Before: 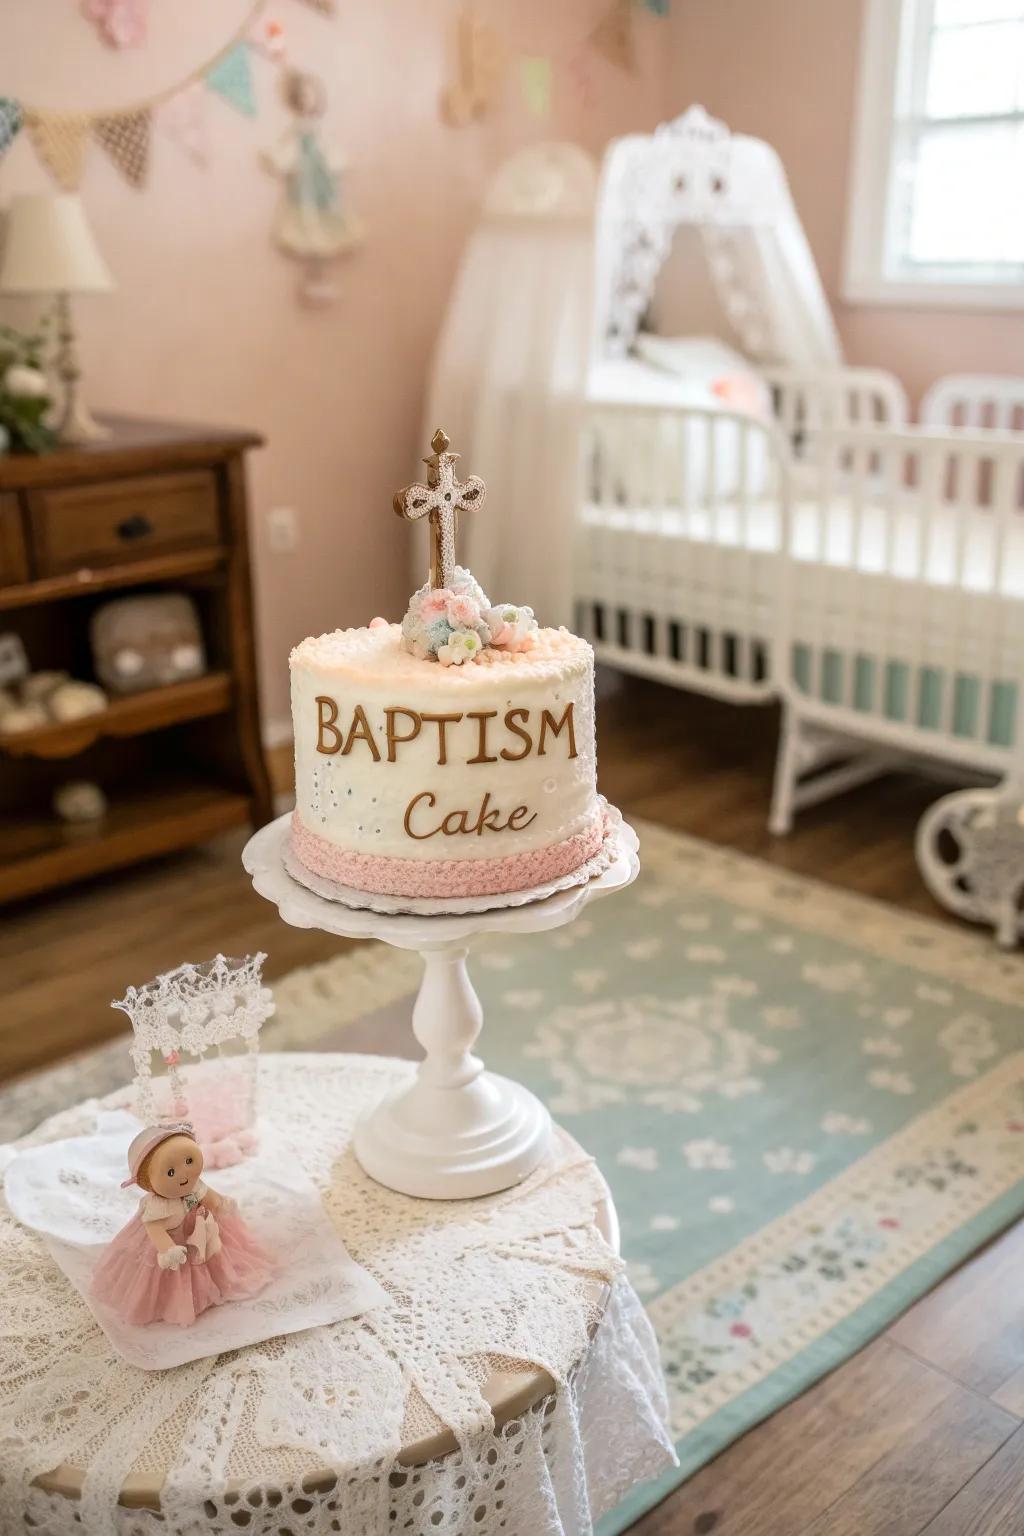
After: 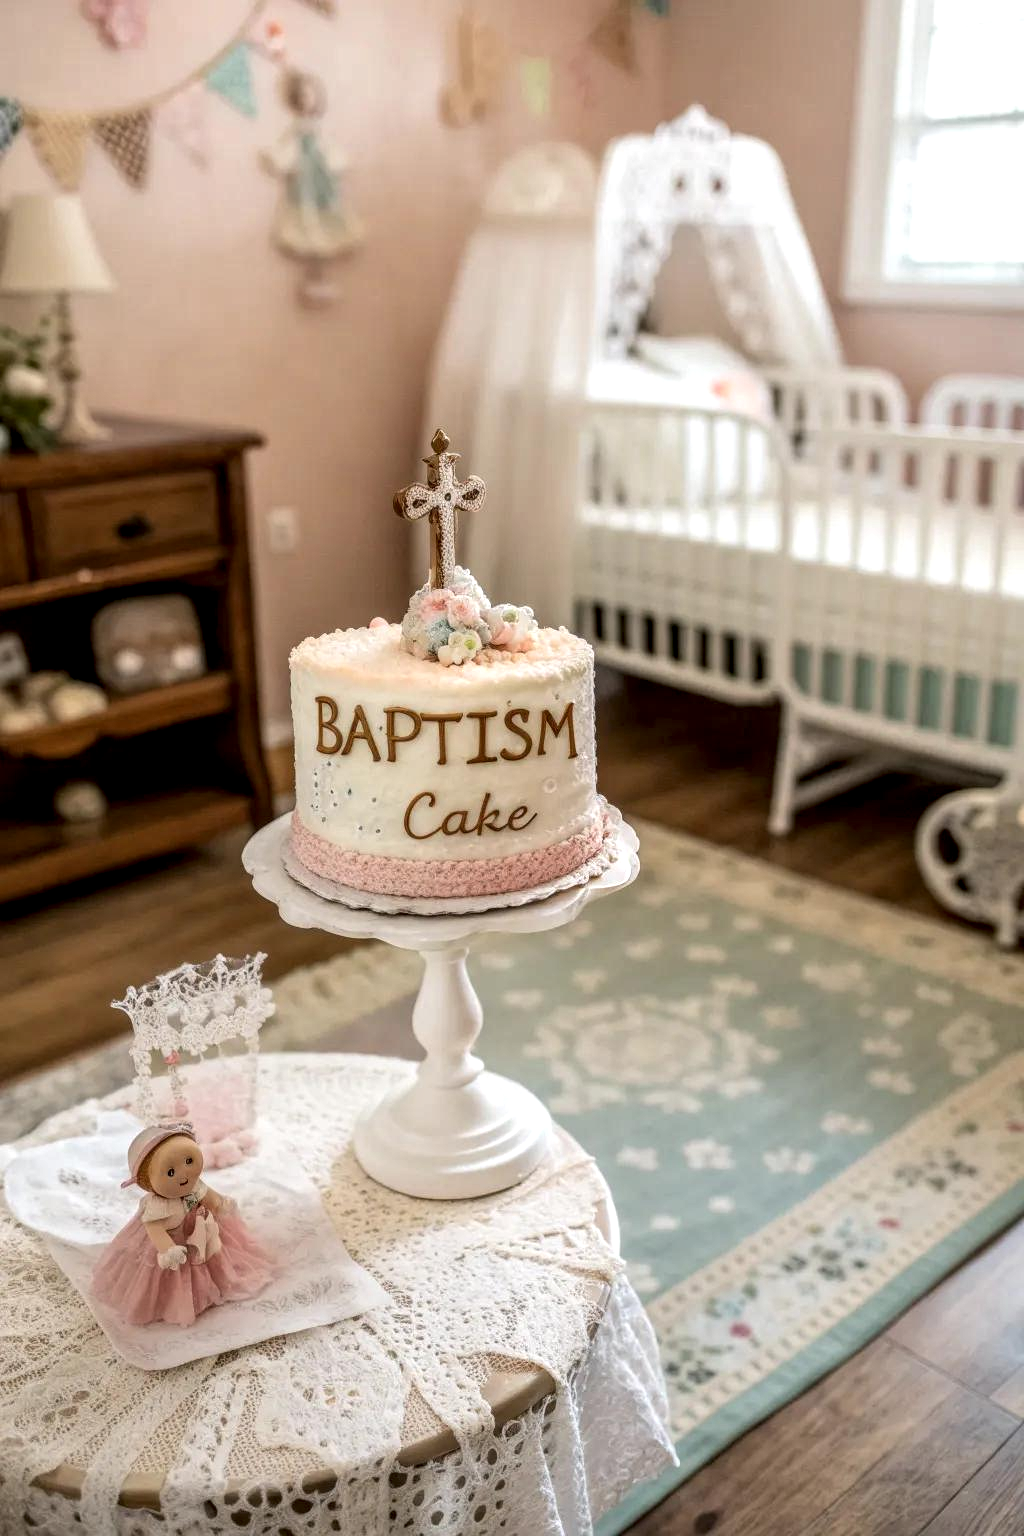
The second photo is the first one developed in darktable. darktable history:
local contrast: highlights 21%, detail 150%
